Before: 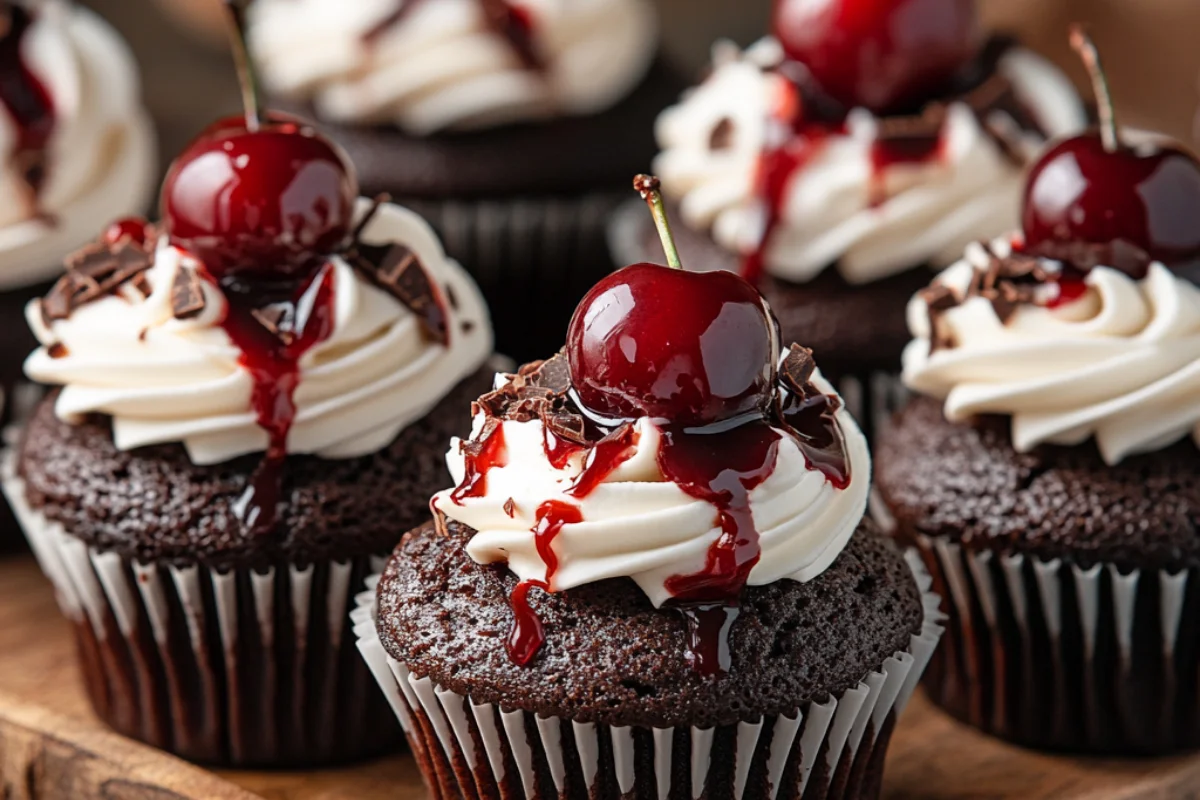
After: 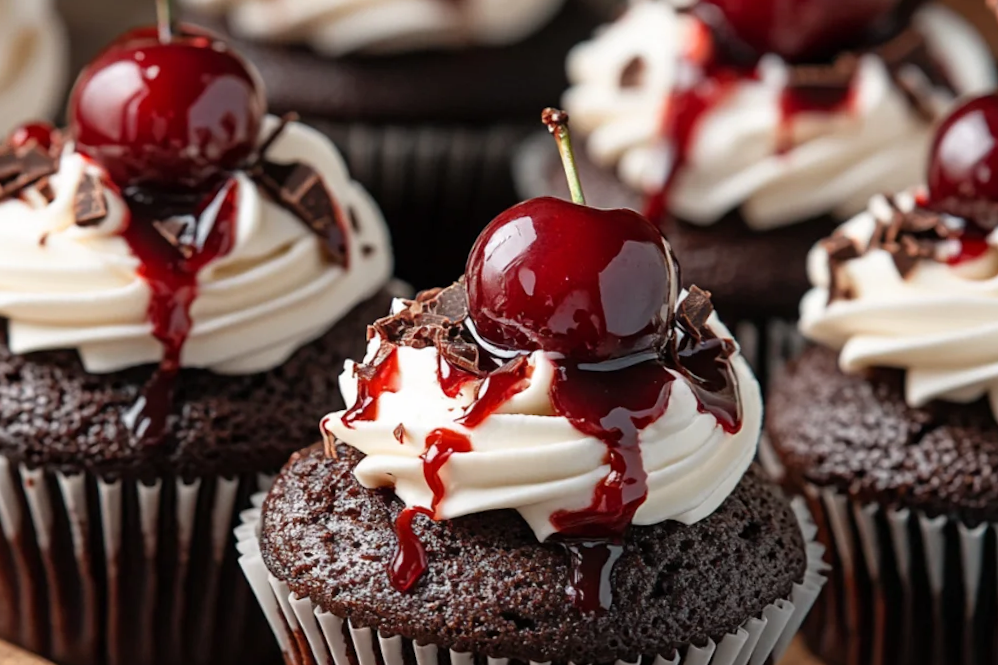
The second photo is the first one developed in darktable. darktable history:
crop and rotate: angle -3.27°, left 5.211%, top 5.211%, right 4.607%, bottom 4.607%
tone equalizer: on, module defaults
